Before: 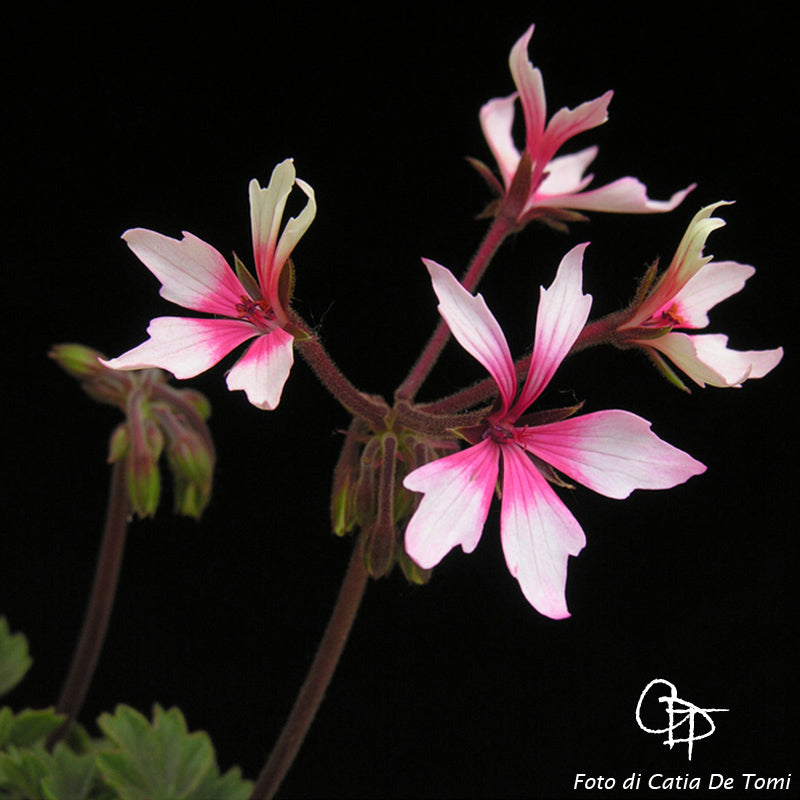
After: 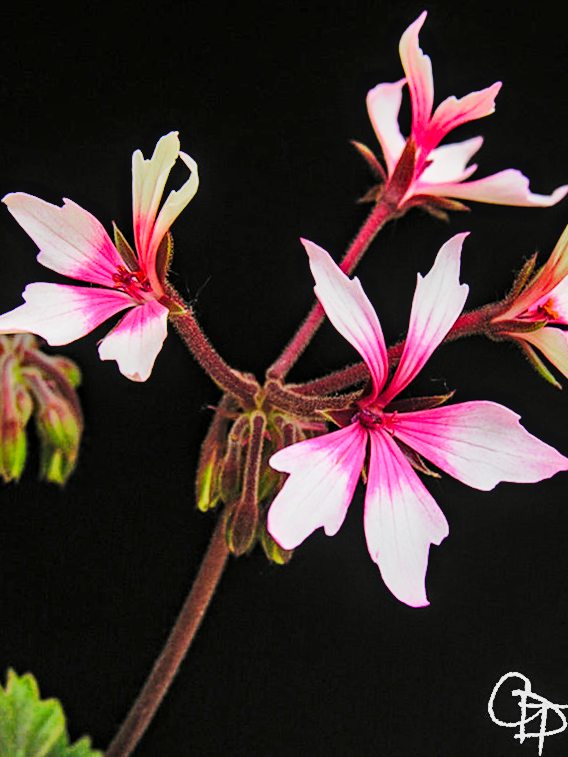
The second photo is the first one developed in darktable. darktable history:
local contrast: on, module defaults
crop and rotate: angle -3.27°, left 14.277%, top 0.028%, right 10.766%, bottom 0.028%
sharpen: amount 0.2
haze removal: strength 0.29, distance 0.25, compatibility mode true, adaptive false
base curve: curves: ch0 [(0, 0) (0.028, 0.03) (0.121, 0.232) (0.46, 0.748) (0.859, 0.968) (1, 1)], preserve colors none
shadows and highlights: soften with gaussian
